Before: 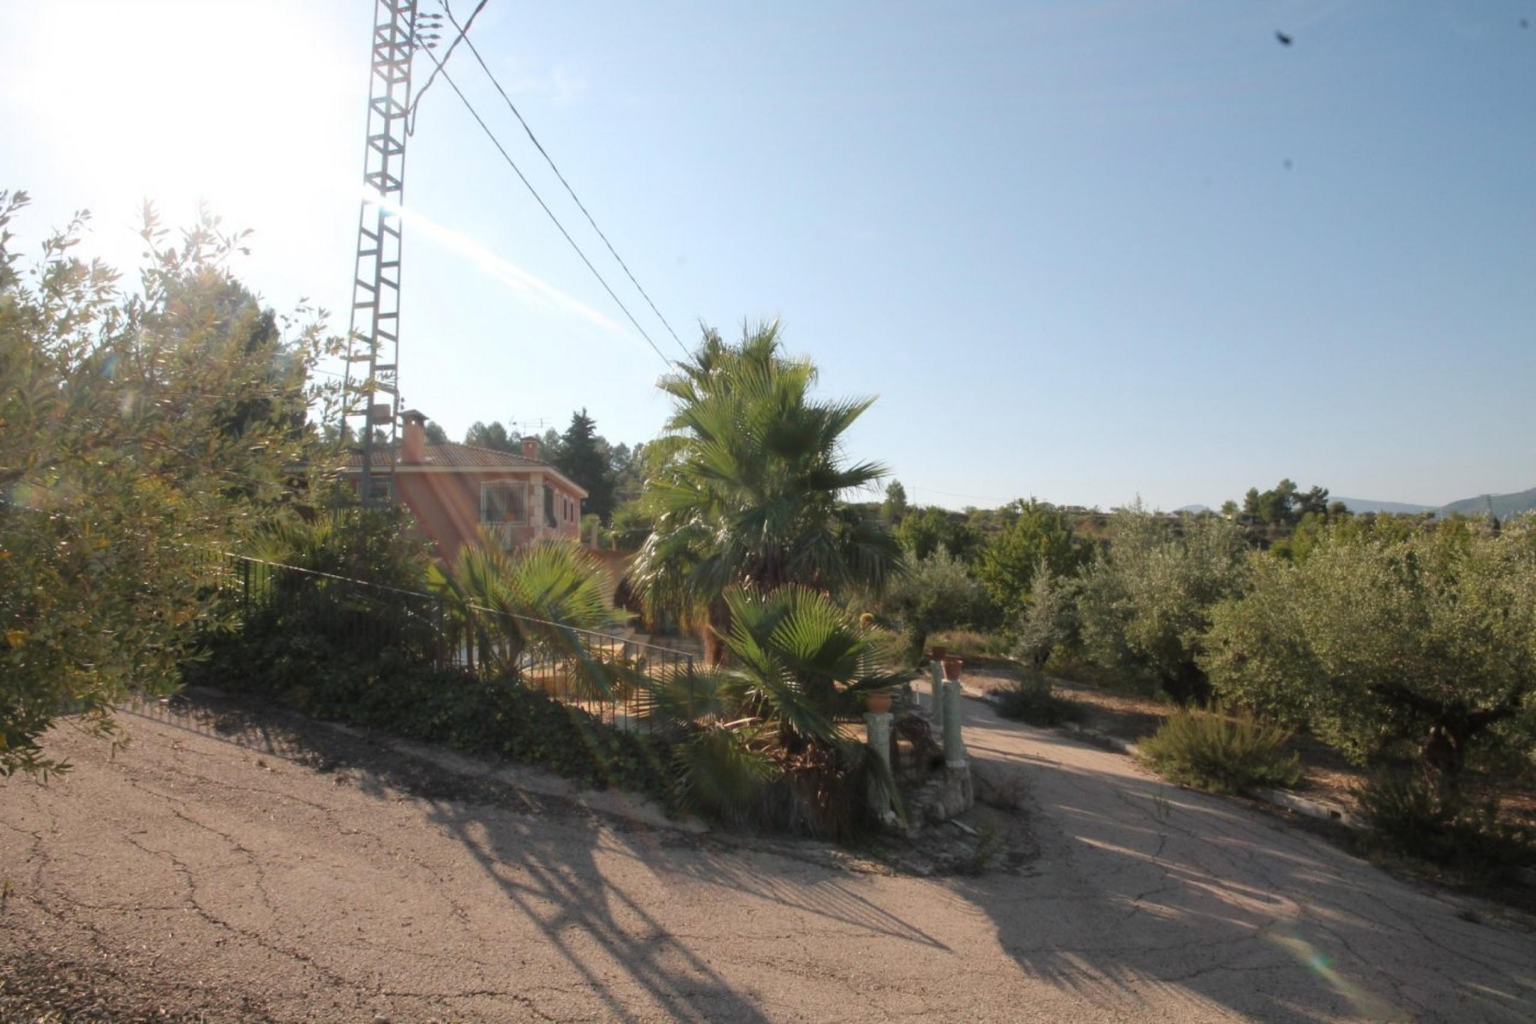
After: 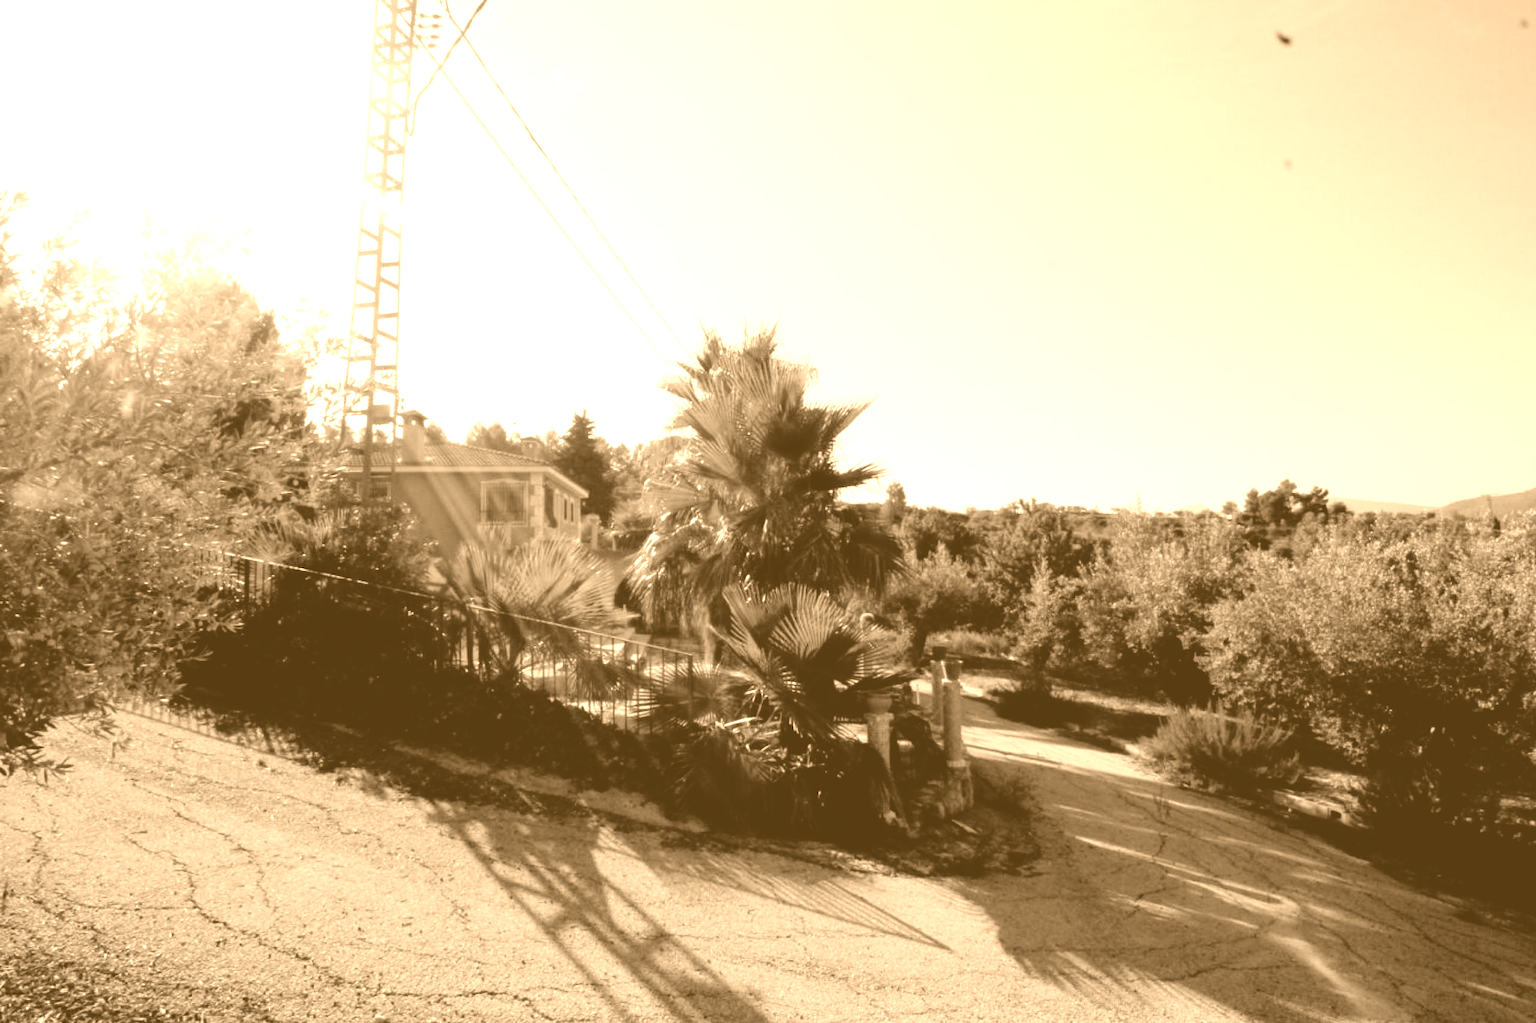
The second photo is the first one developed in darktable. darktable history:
filmic rgb: black relative exposure -4 EV, white relative exposure 3 EV, hardness 3.02, contrast 1.4
colorize: hue 28.8°, source mix 100%
